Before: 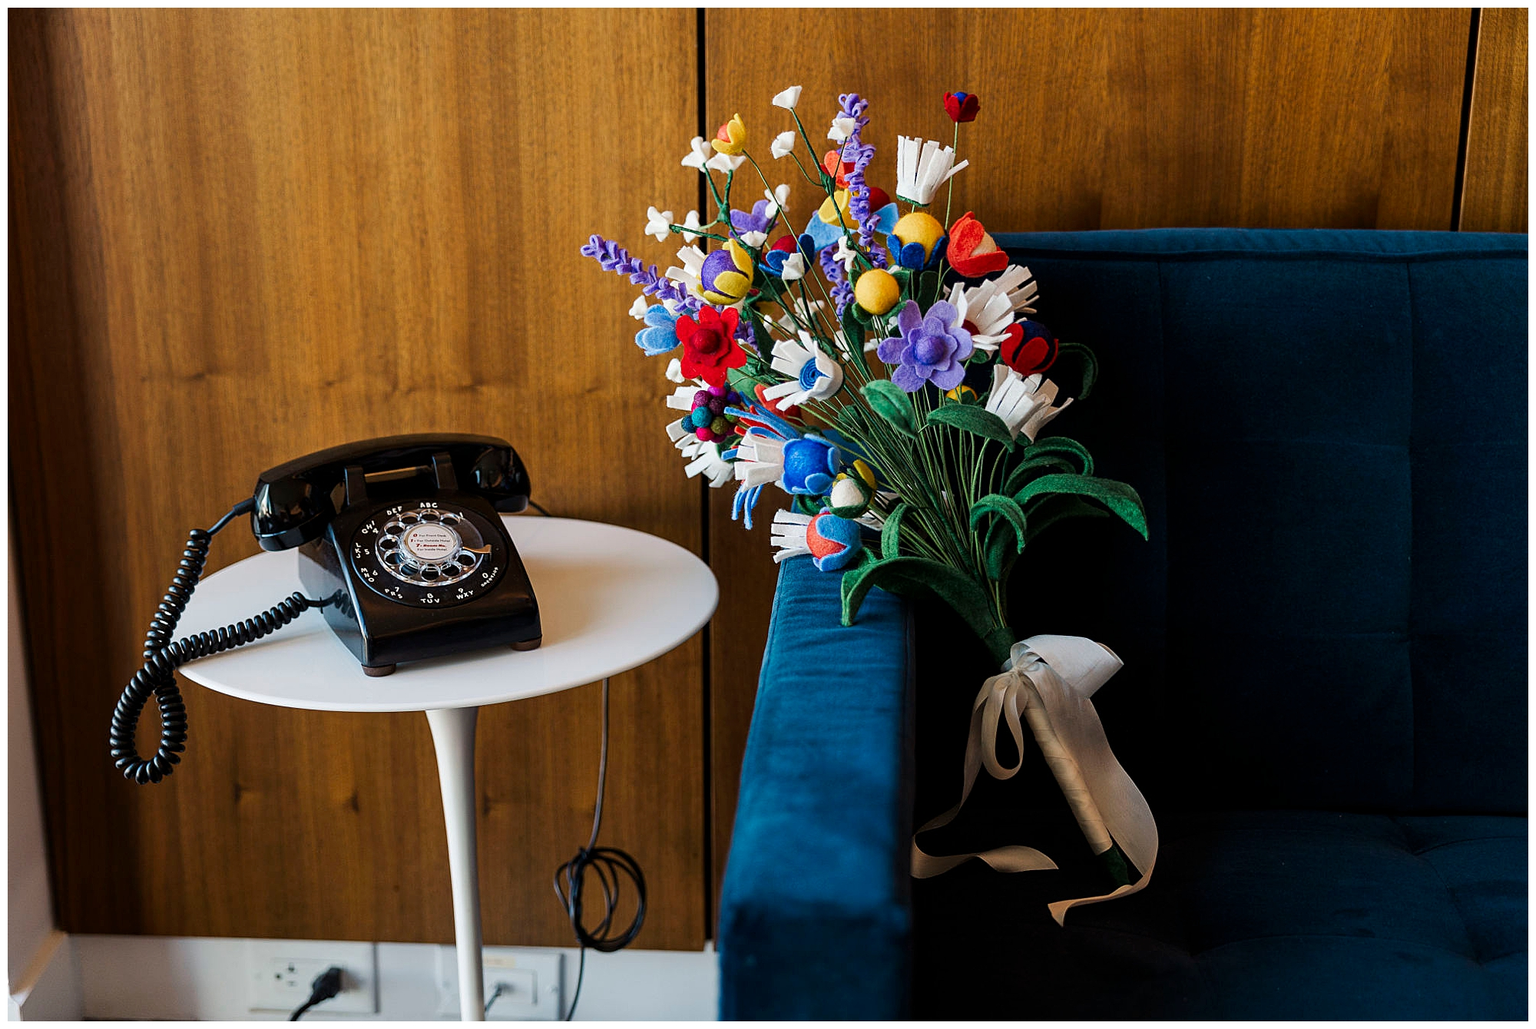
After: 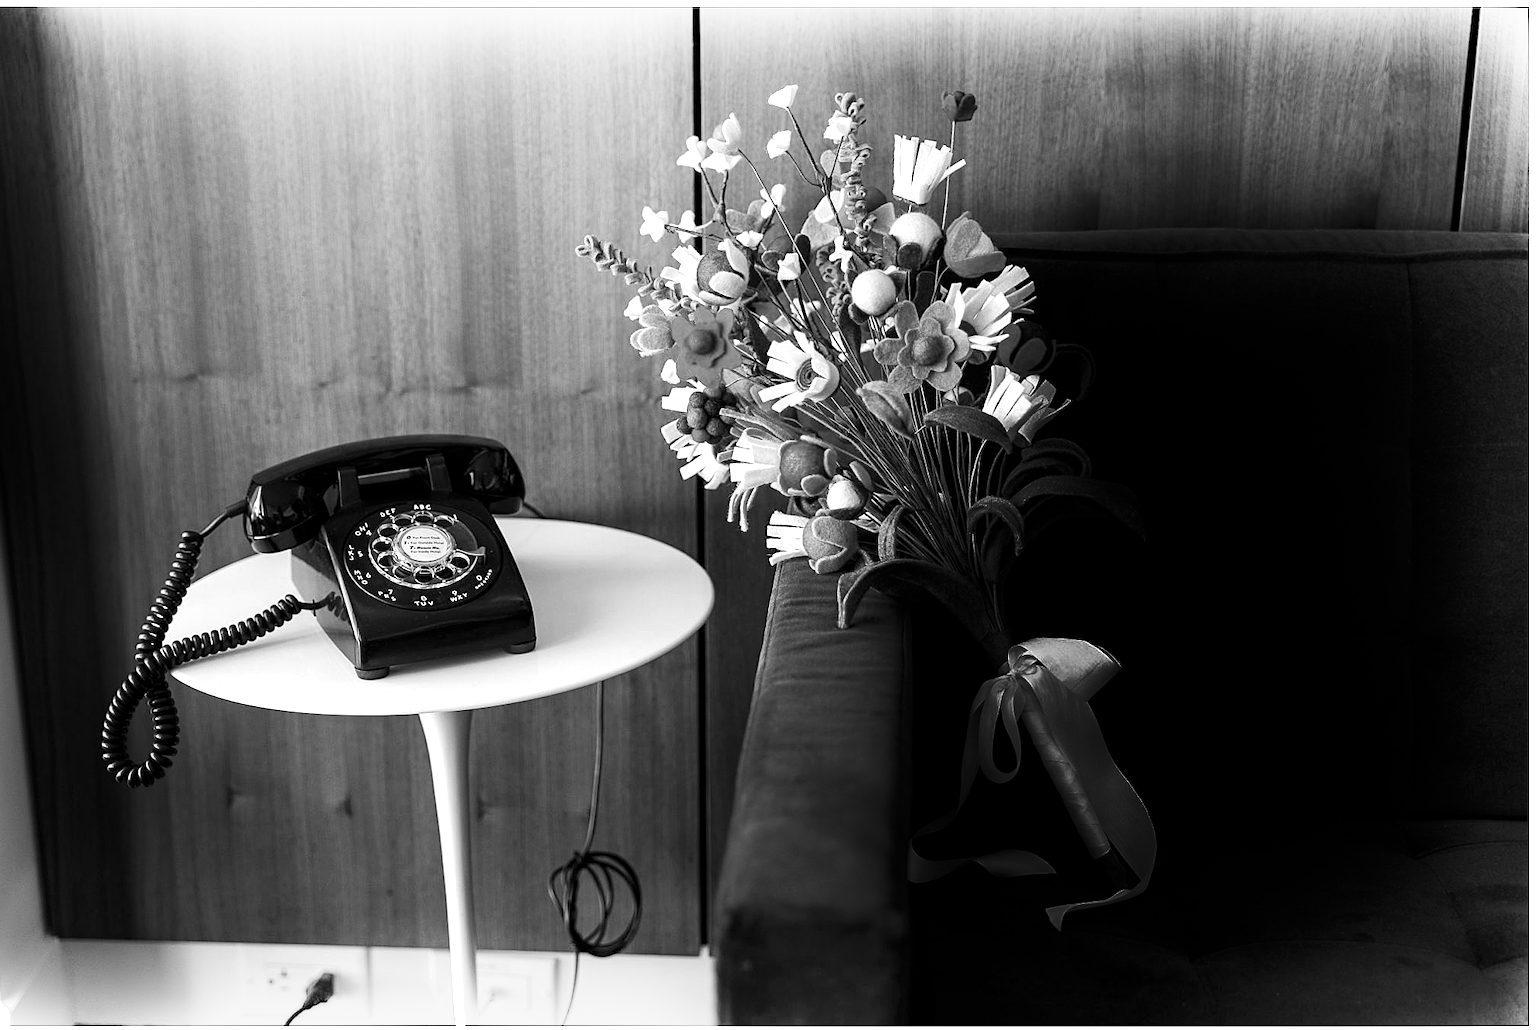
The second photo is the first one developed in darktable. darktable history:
exposure: exposure 0.7 EV, compensate highlight preservation false
crop and rotate: left 0.614%, top 0.179%, bottom 0.309%
monochrome: a 32, b 64, size 2.3
shadows and highlights: shadows -90, highlights 90, soften with gaussian
